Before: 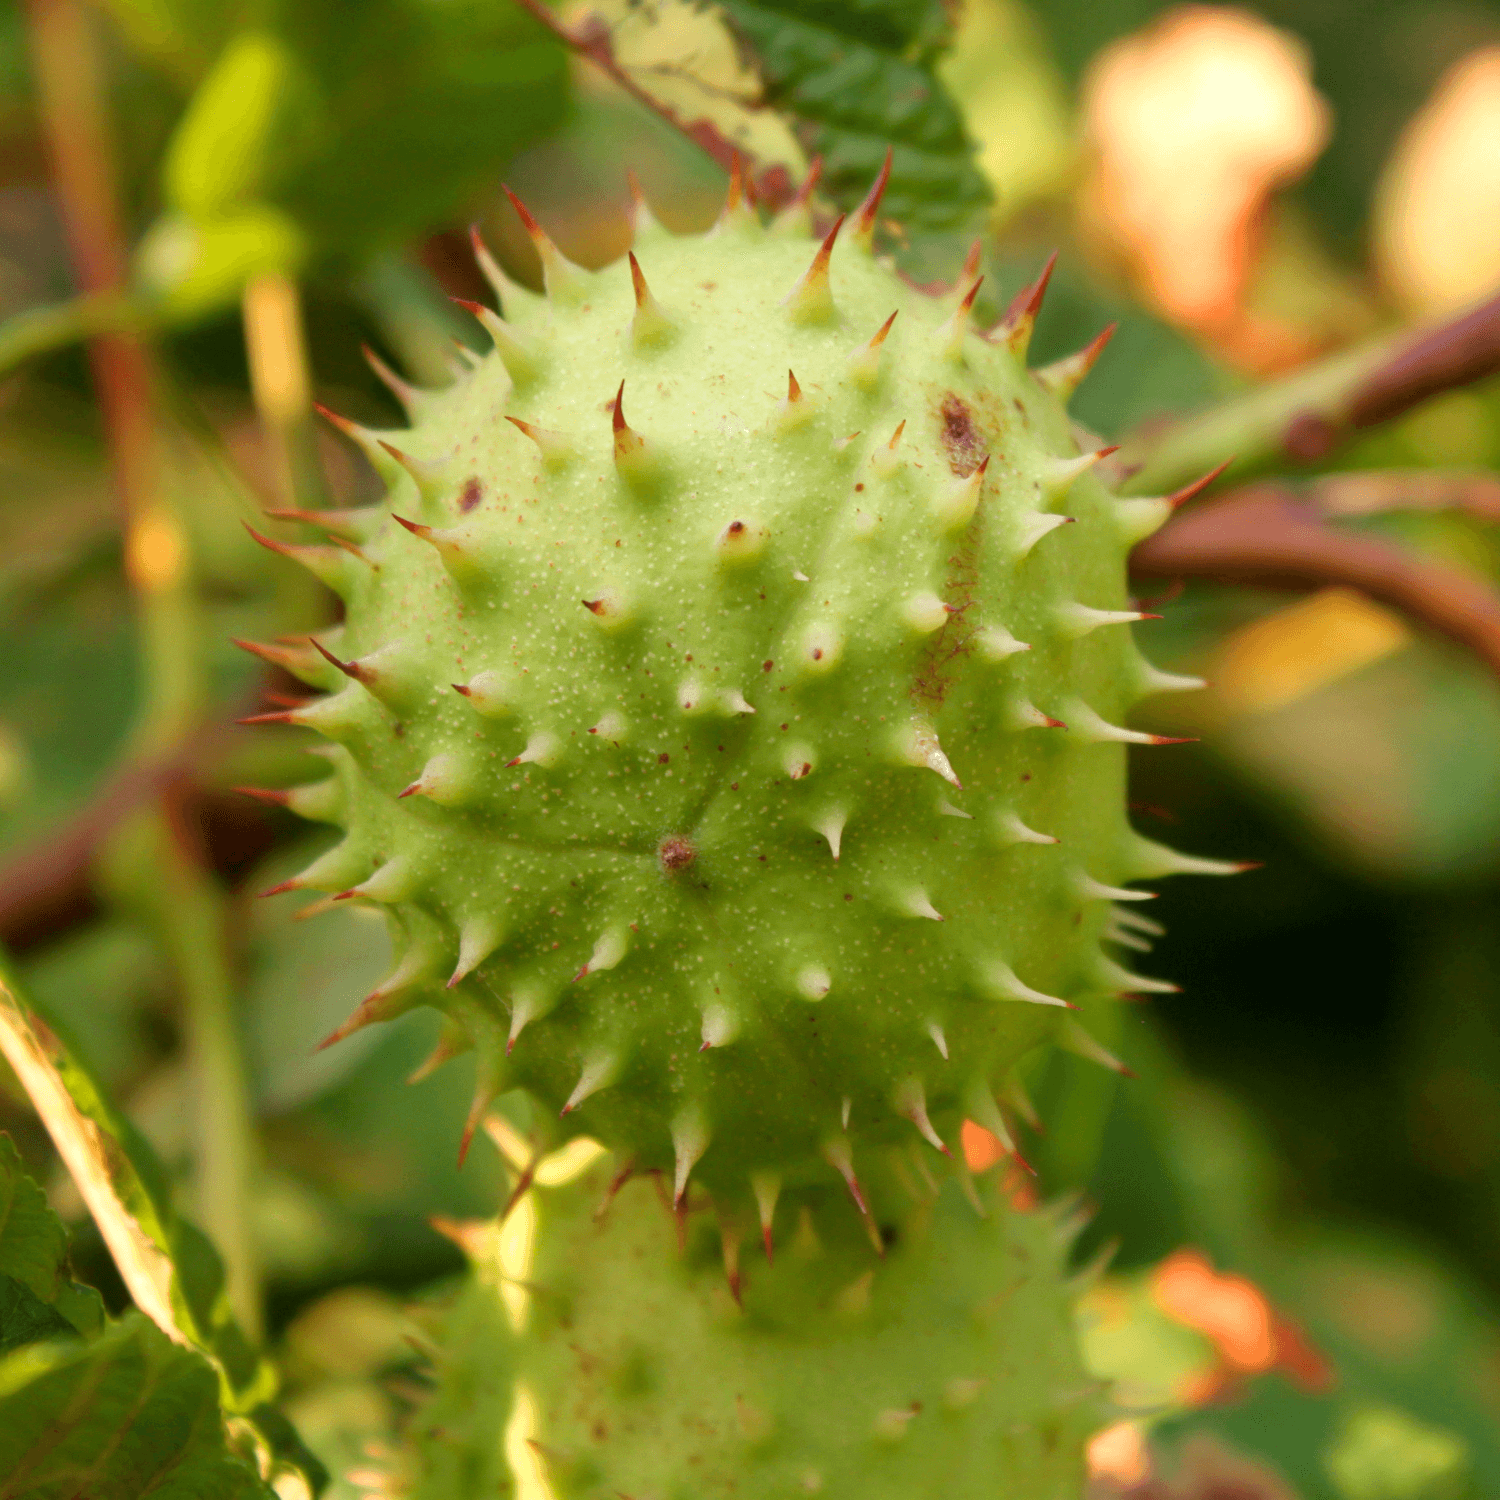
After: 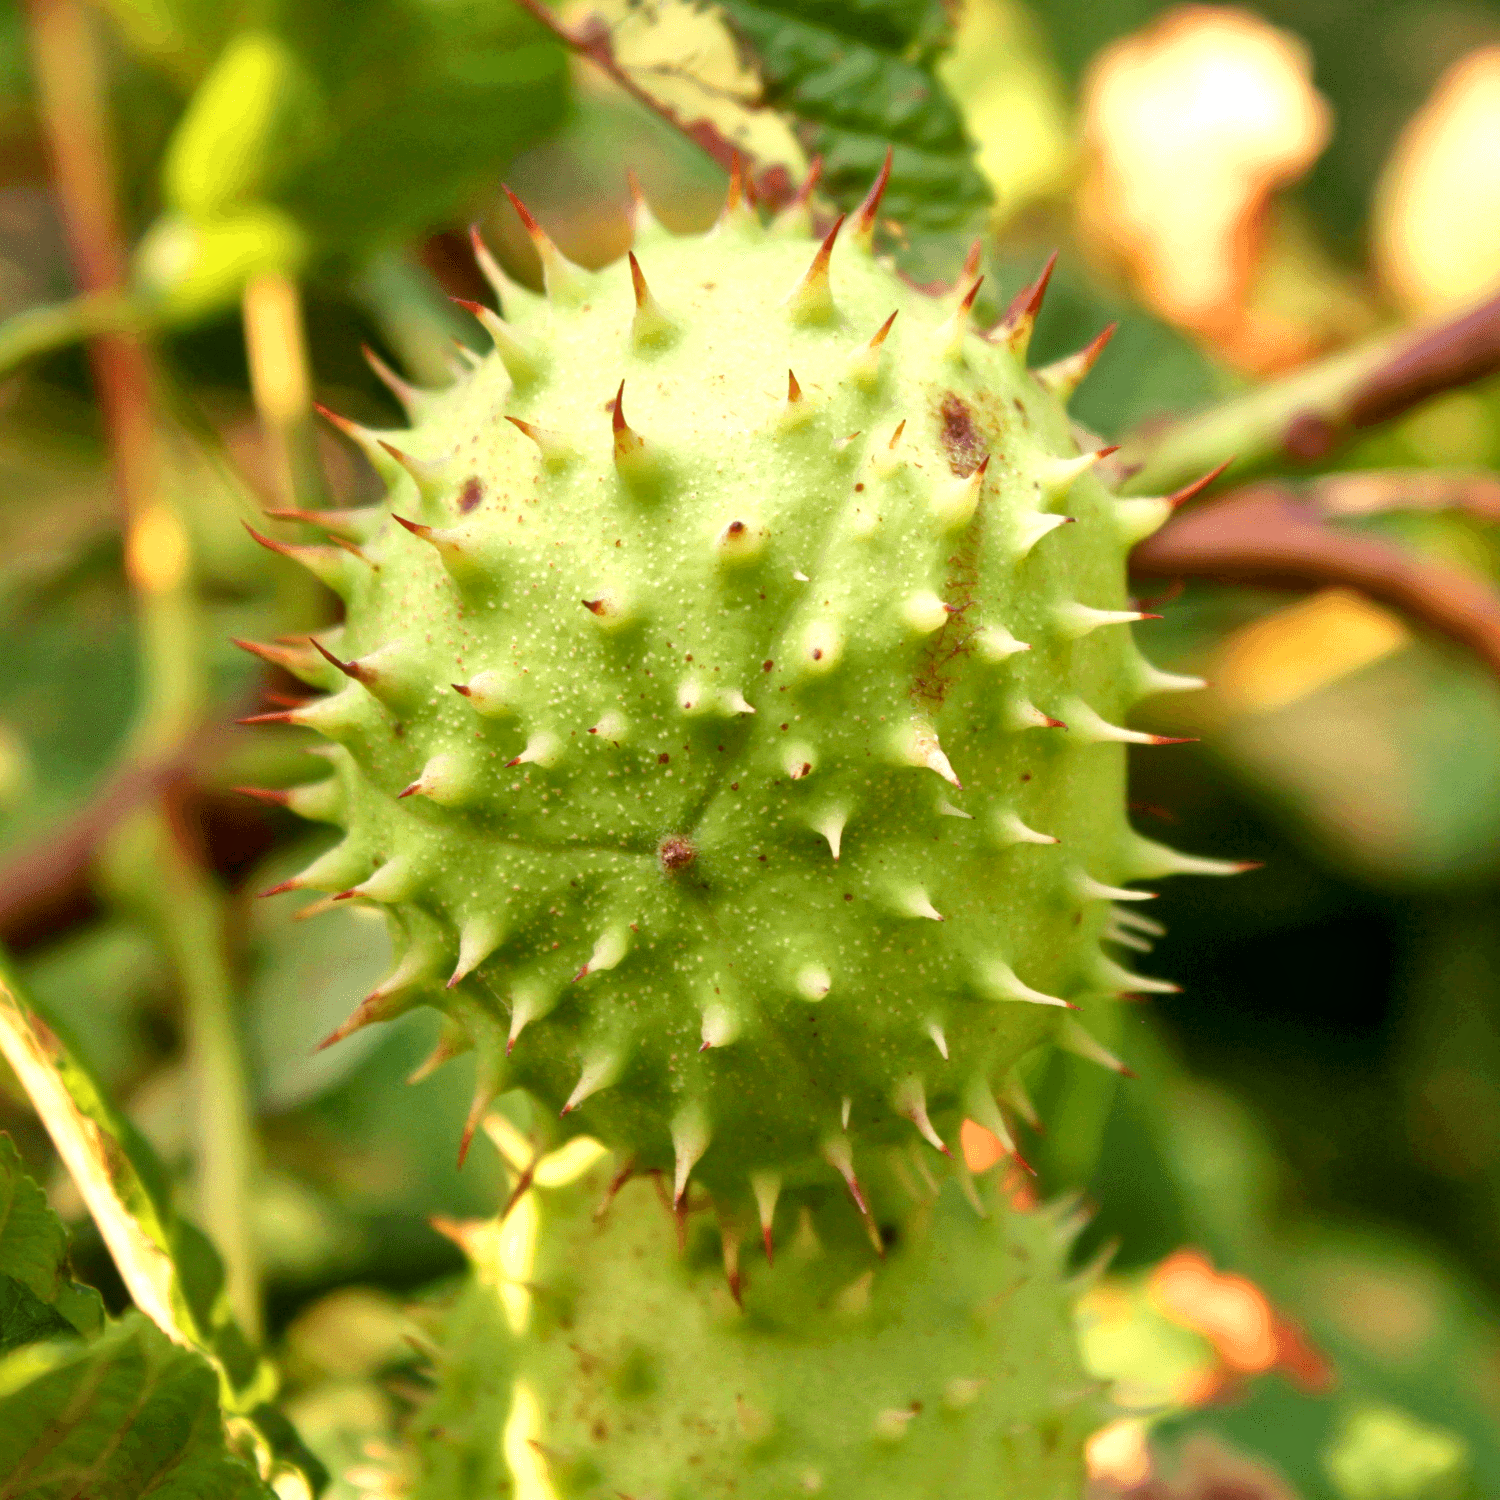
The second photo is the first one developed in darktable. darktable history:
exposure: black level correction 0.001, exposure 0.5 EV, compensate exposure bias true, compensate highlight preservation false
local contrast: mode bilateral grid, contrast 20, coarseness 50, detail 150%, midtone range 0.2
